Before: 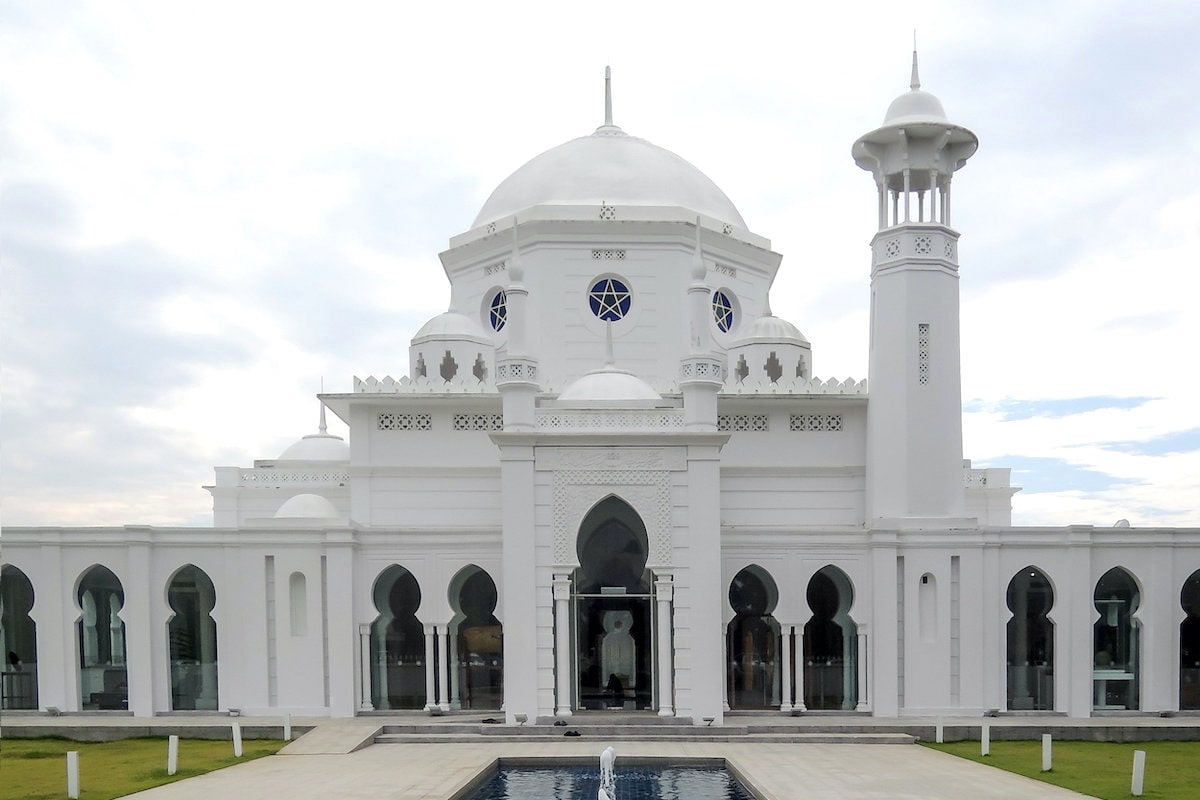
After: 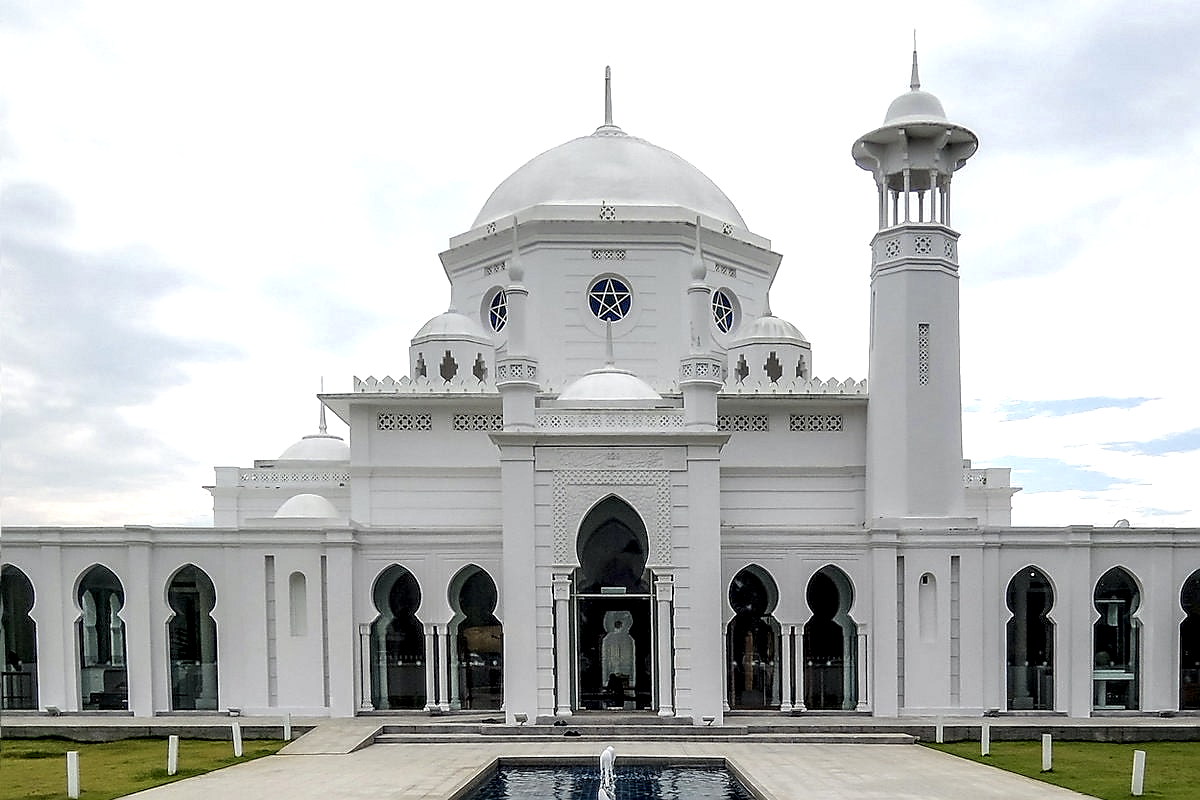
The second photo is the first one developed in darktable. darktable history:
sharpen: radius 1.36, amount 1.262, threshold 0.736
exposure: black level correction 0.001, exposure 0.017 EV, compensate highlight preservation false
local contrast: highlights 65%, shadows 54%, detail 168%, midtone range 0.52
